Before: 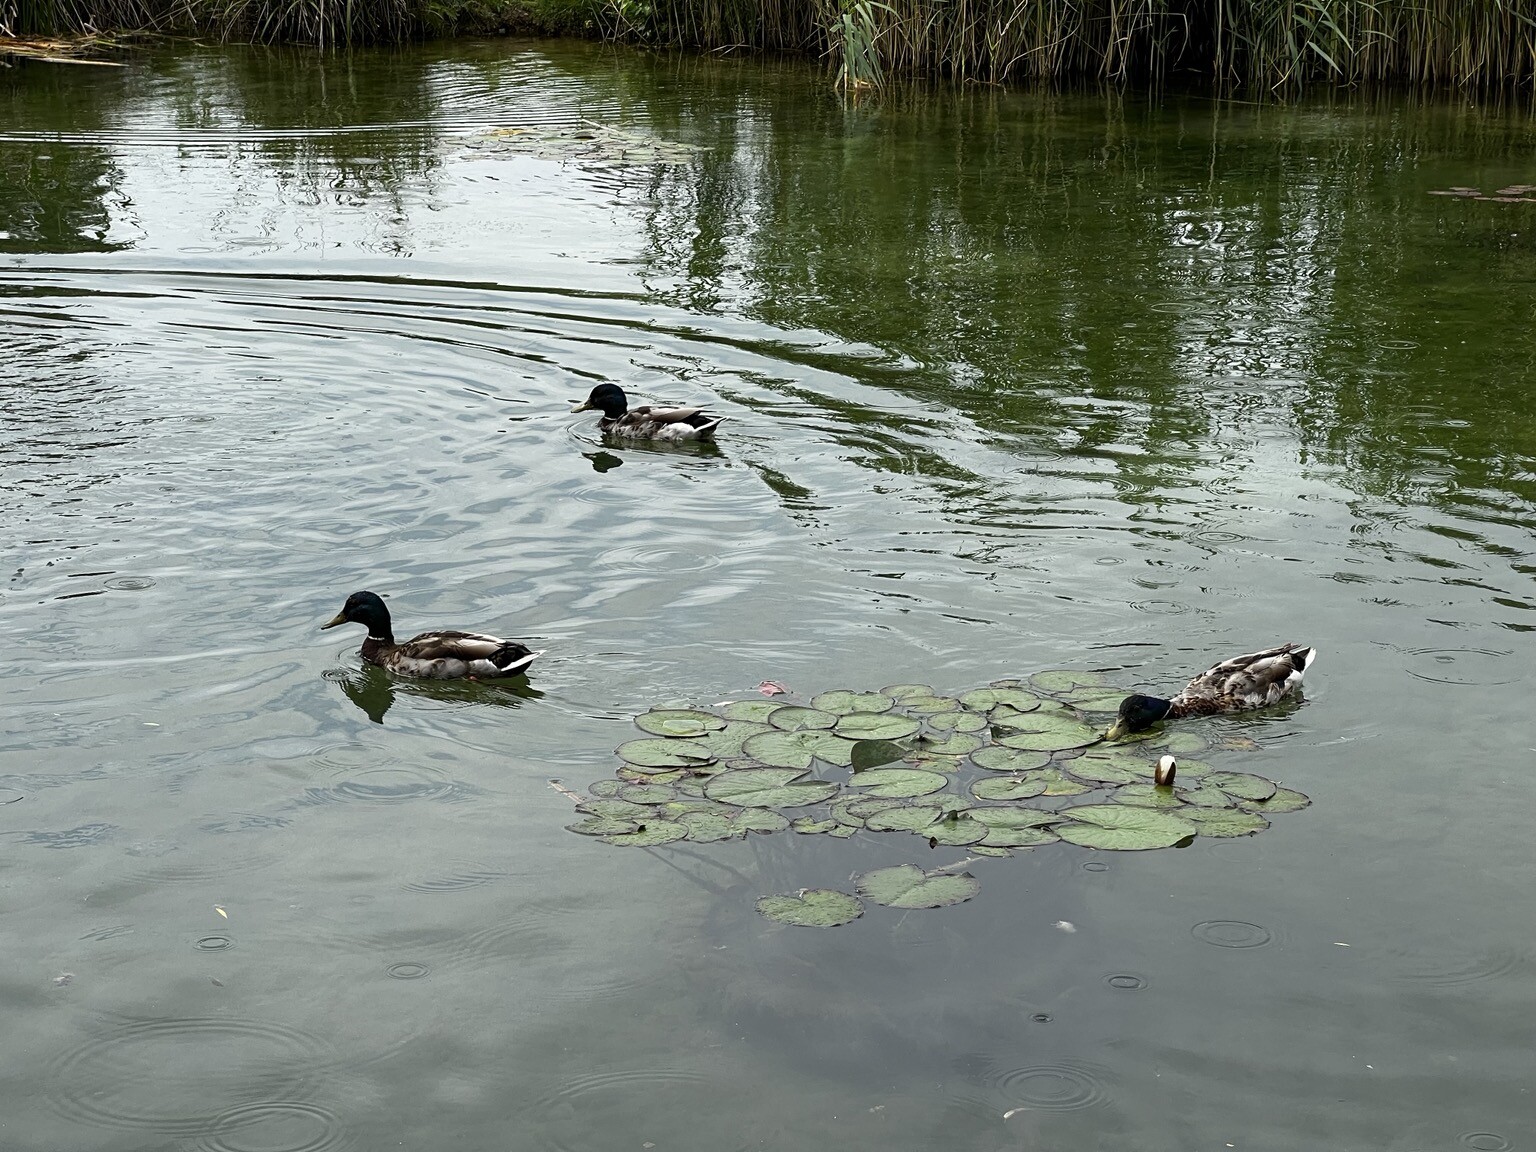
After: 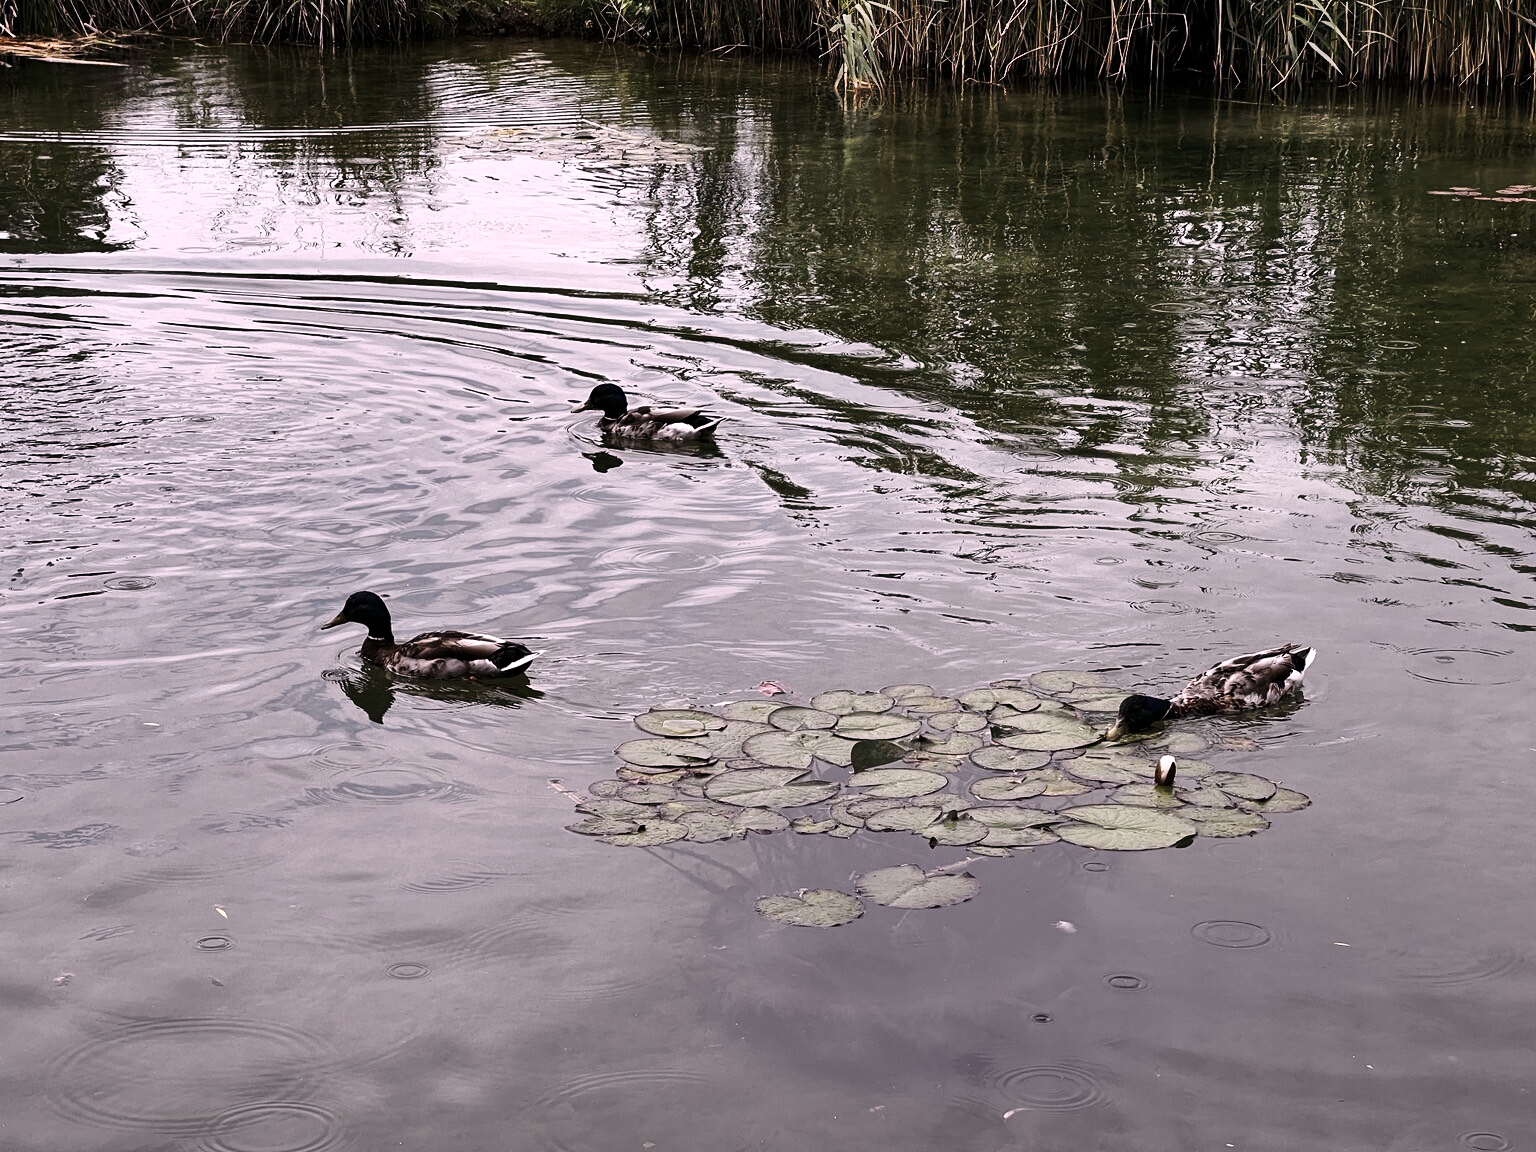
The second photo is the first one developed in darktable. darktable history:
shadows and highlights: soften with gaussian
contrast brightness saturation: contrast 0.1, saturation -0.36
white balance: red 1.188, blue 1.11
base curve: curves: ch0 [(0, 0) (0.073, 0.04) (0.157, 0.139) (0.492, 0.492) (0.758, 0.758) (1, 1)], preserve colors none
rgb levels: preserve colors max RGB
